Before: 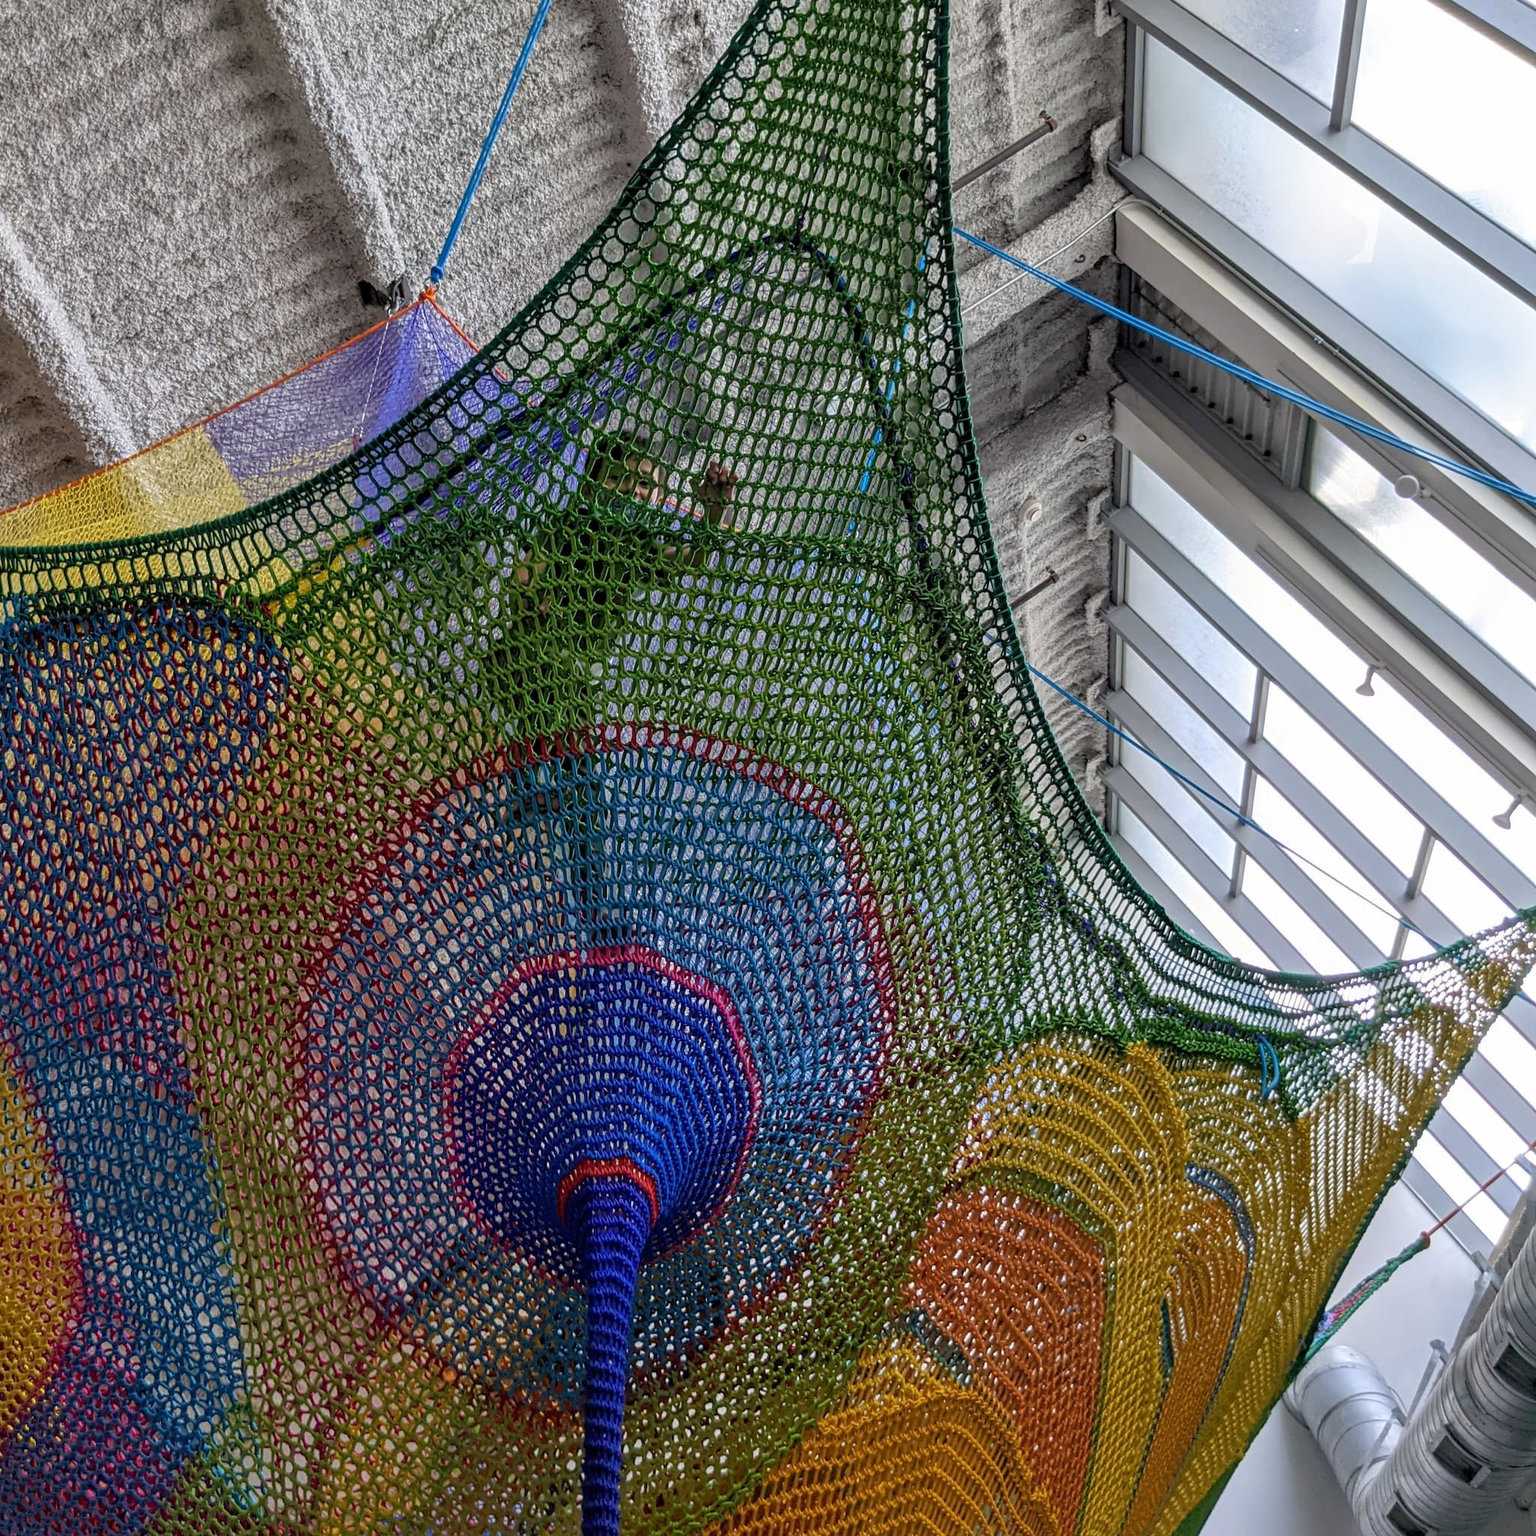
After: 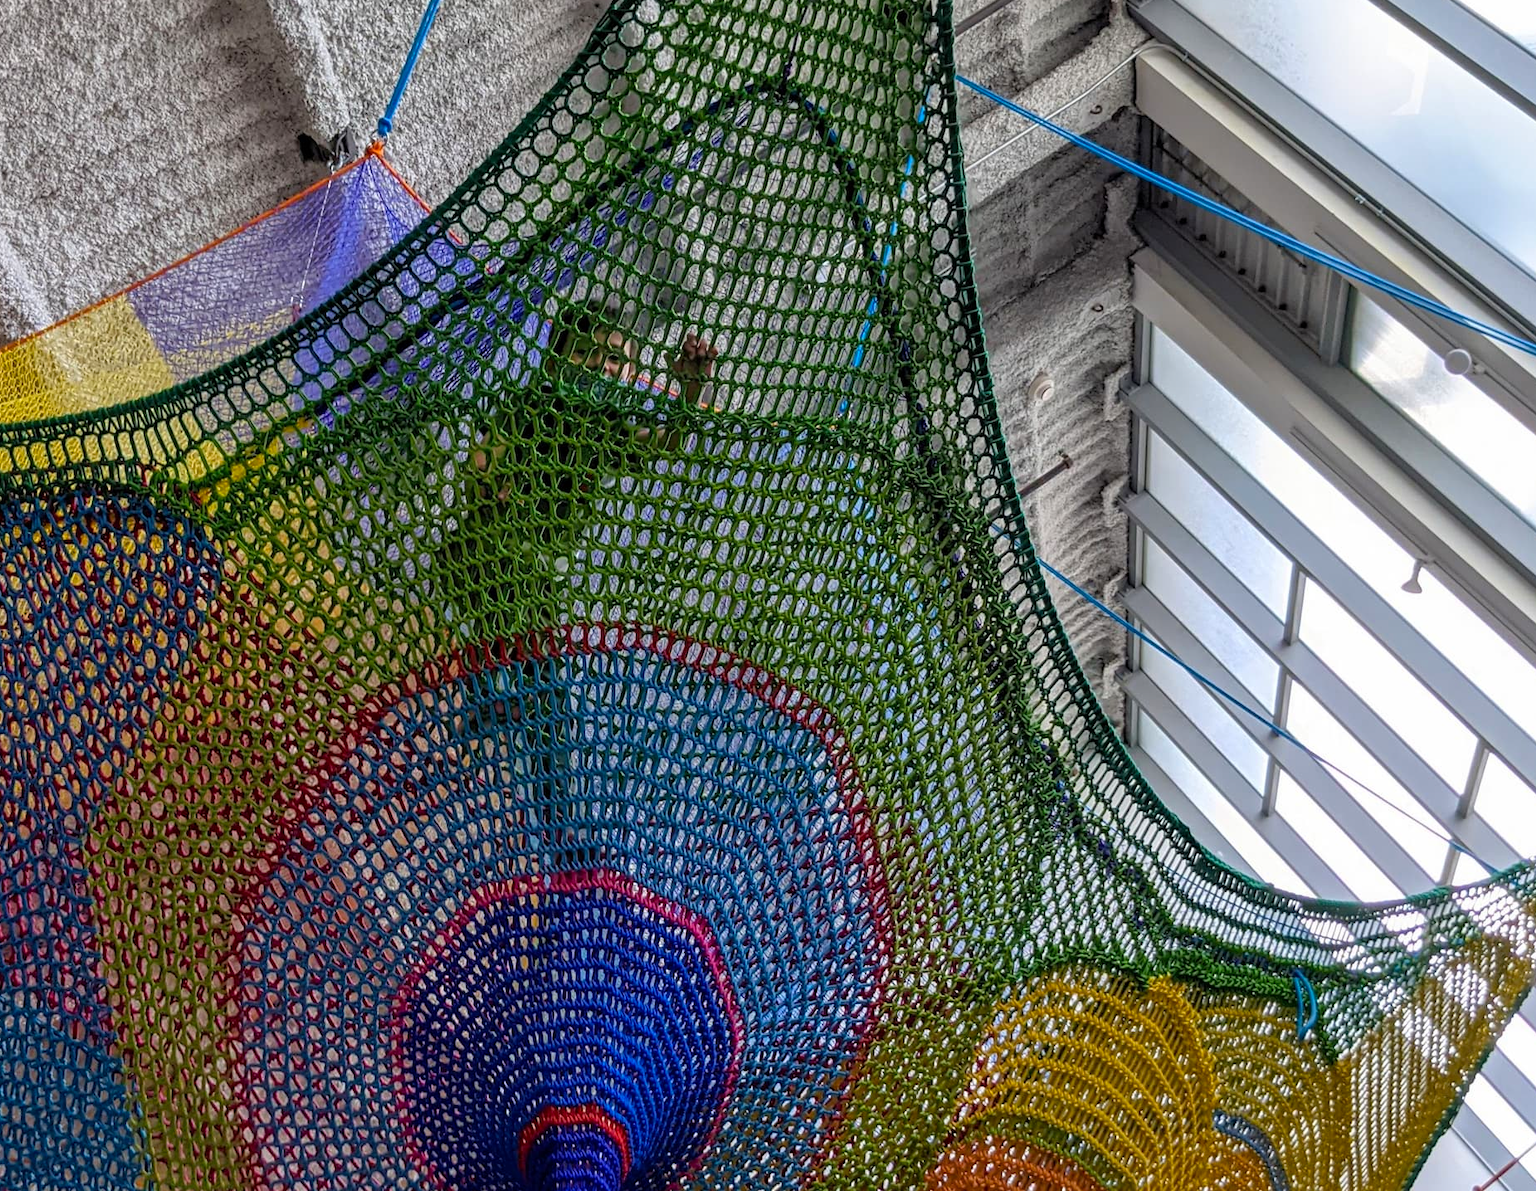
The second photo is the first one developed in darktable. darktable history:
color balance rgb: power › hue 312.86°, perceptual saturation grading › global saturation 19.982%
crop: left 5.85%, top 10.424%, right 3.765%, bottom 19.454%
